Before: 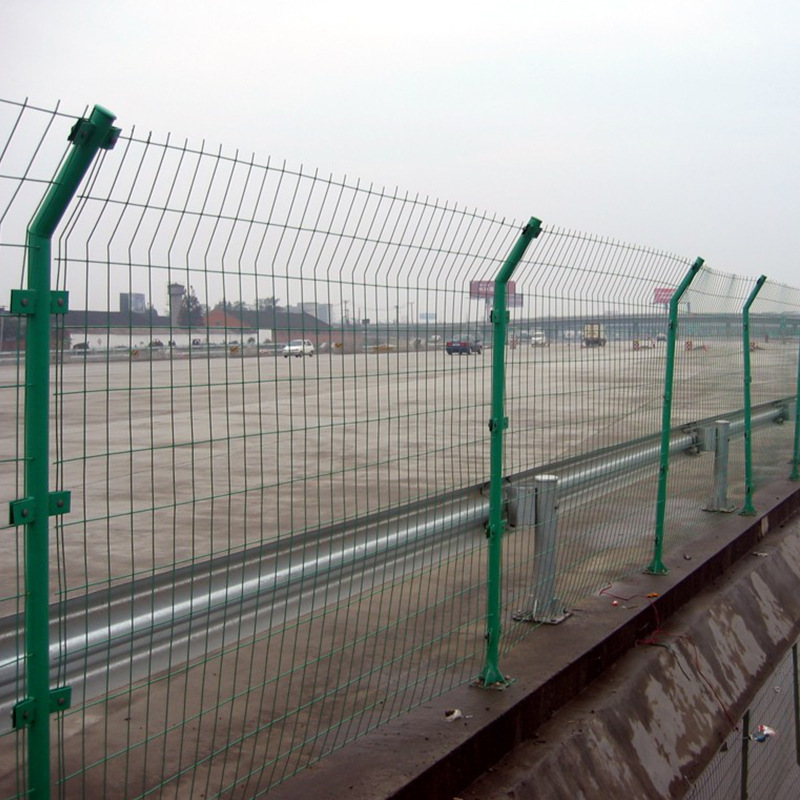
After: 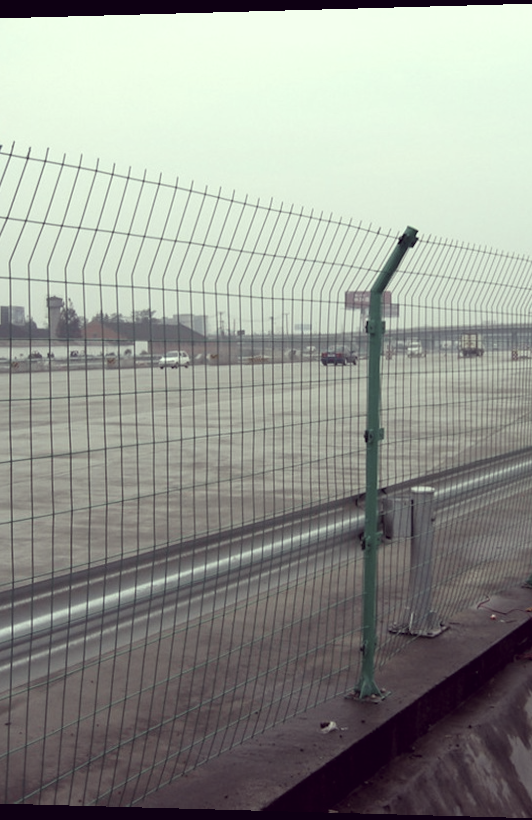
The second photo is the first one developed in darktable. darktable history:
color correction: highlights a* -20.17, highlights b* 20.27, shadows a* 20.03, shadows b* -20.46, saturation 0.43
rotate and perspective: lens shift (horizontal) -0.055, automatic cropping off
crop and rotate: left 14.385%, right 18.948%
